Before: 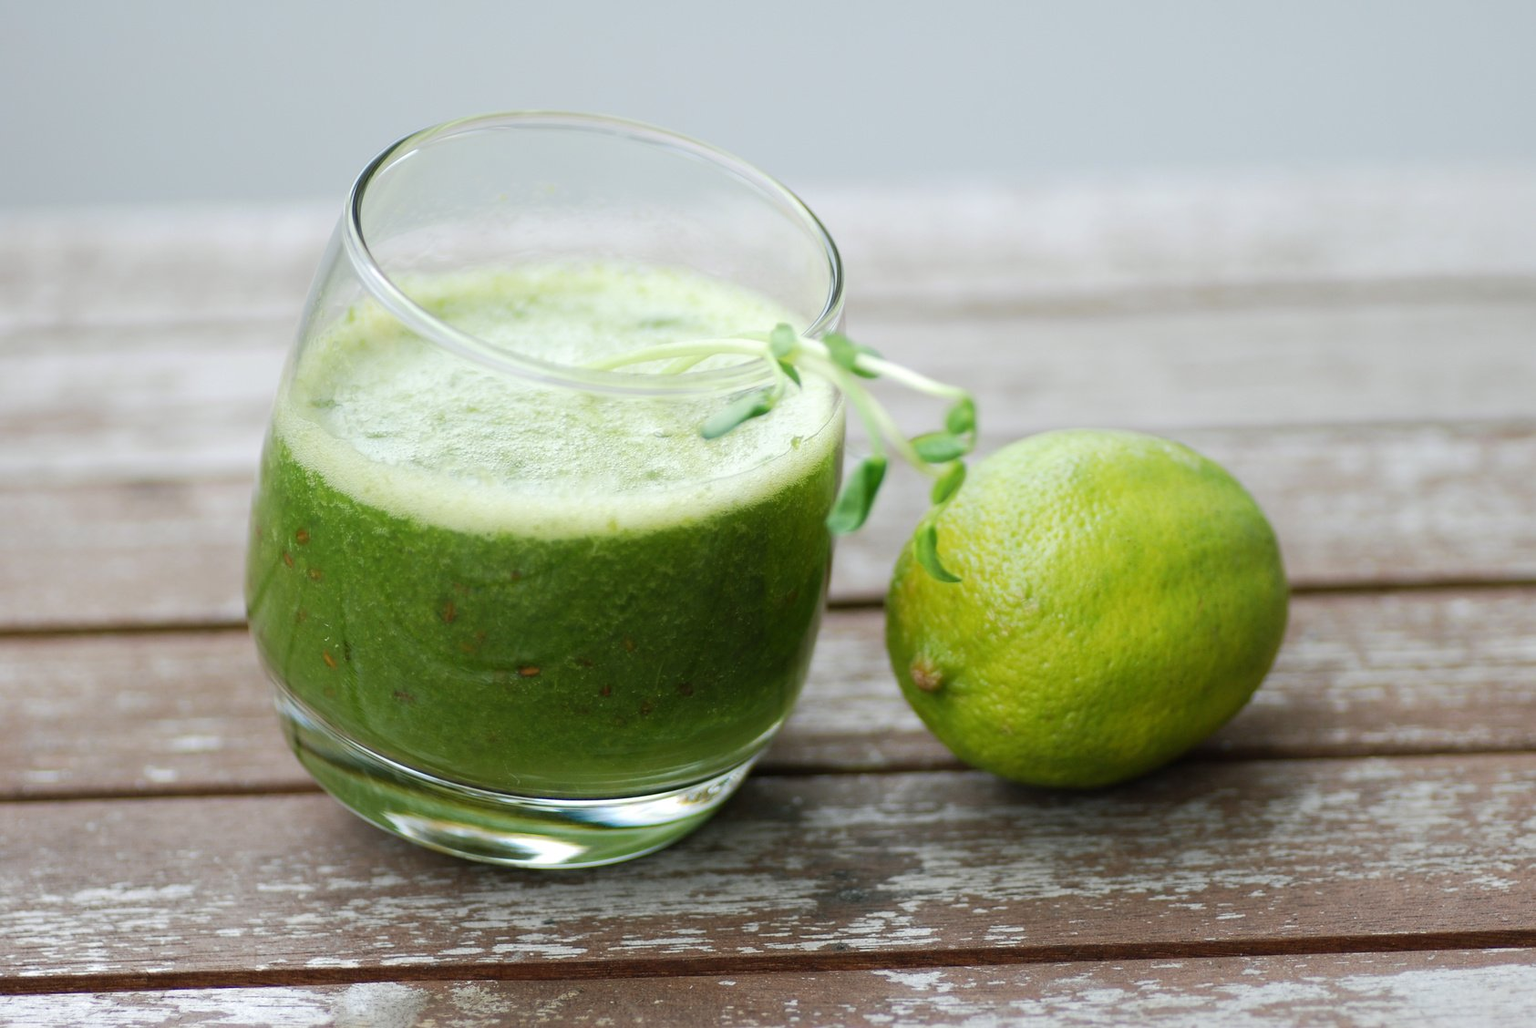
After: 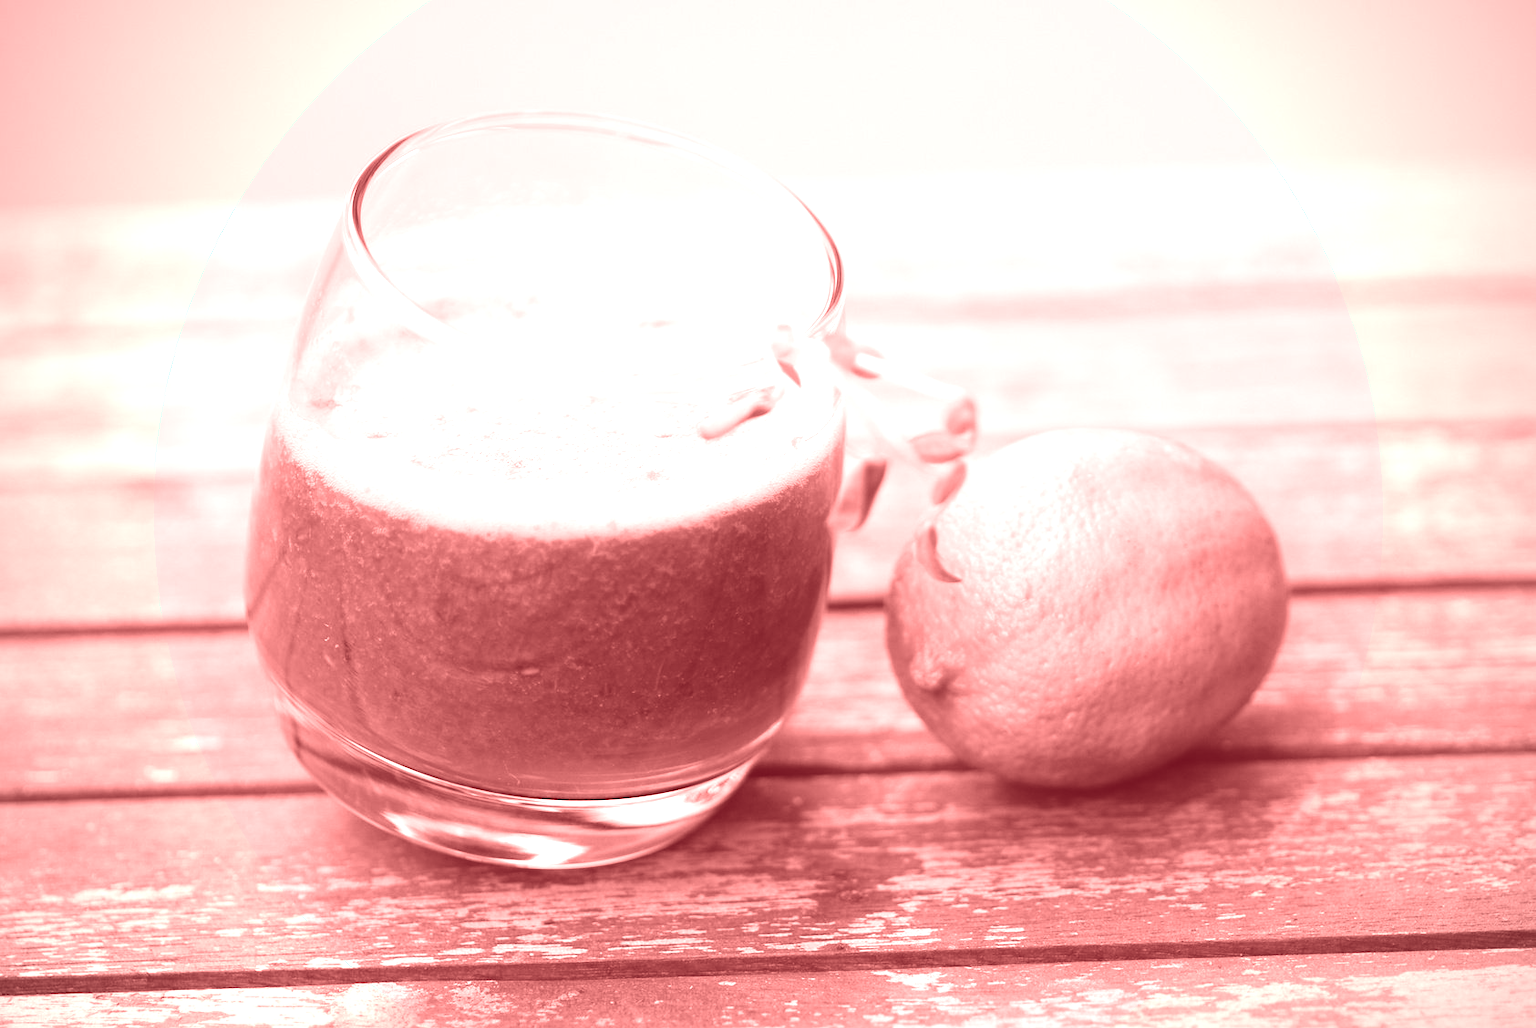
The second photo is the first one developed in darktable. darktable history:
white balance: red 2.292, blue 1.128
exposure: black level correction -0.015, exposure -0.5 EV, compensate highlight preservation false
color correction: saturation 0.5
colorize: saturation 60%, source mix 100% | blend: blend mode average, opacity 100%; mask: uniform (no mask)
vignetting: saturation 0, unbound false | blend: blend mode overlay, opacity 100%; mask: uniform (no mask)
